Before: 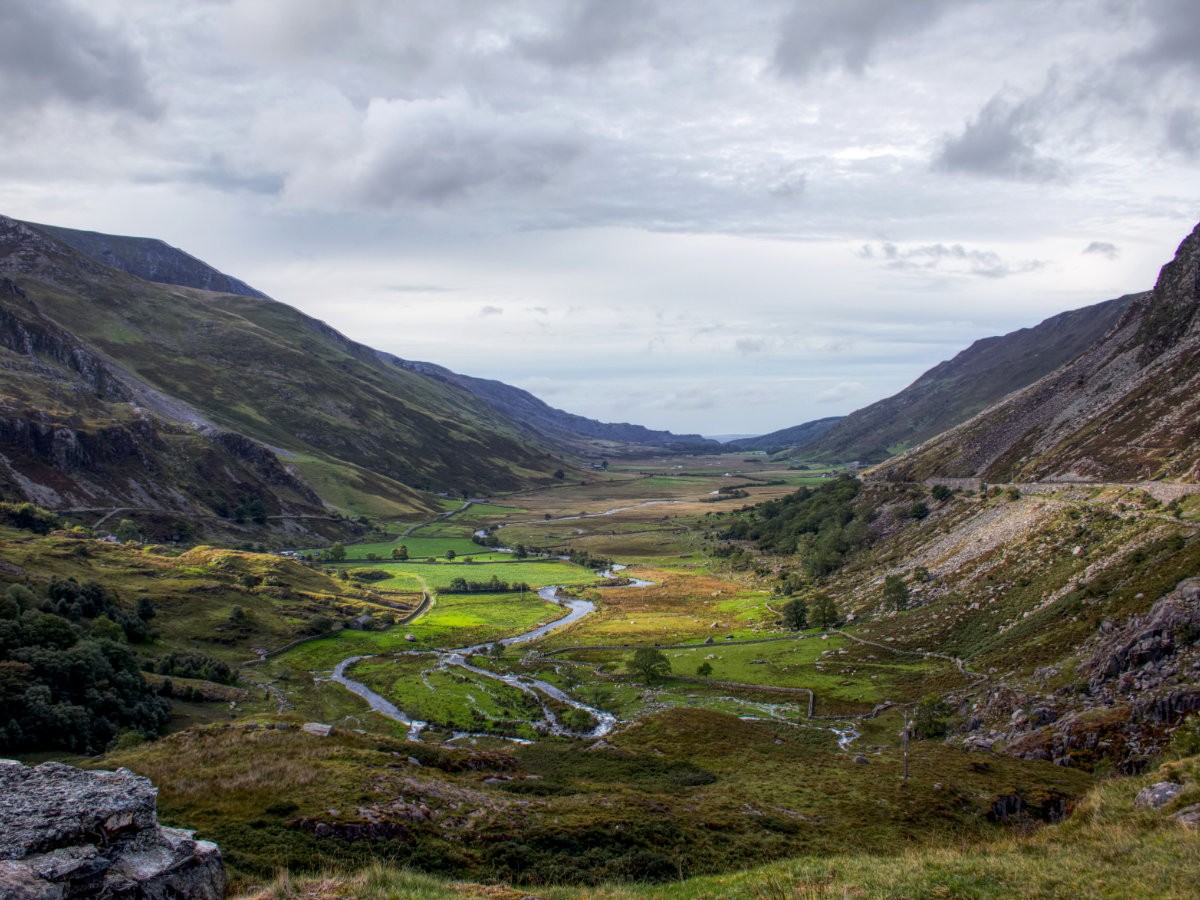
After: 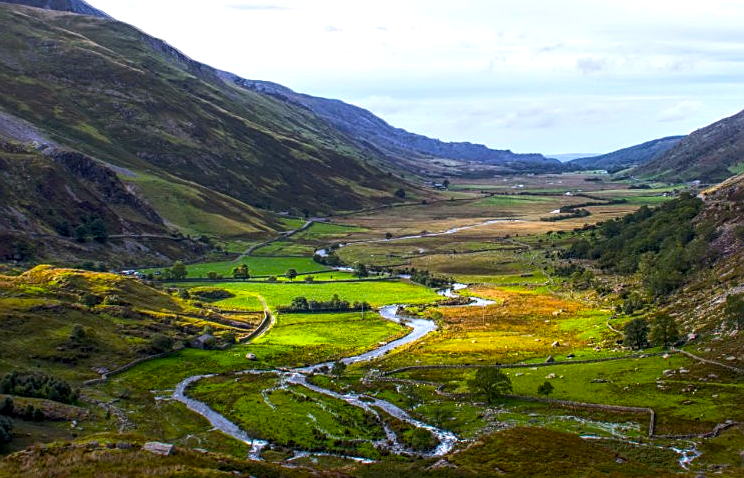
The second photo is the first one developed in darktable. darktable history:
color balance rgb: linear chroma grading › global chroma 15%, perceptual saturation grading › global saturation 30%
tone equalizer: -8 EV 0.001 EV, -7 EV -0.002 EV, -6 EV 0.002 EV, -5 EV -0.03 EV, -4 EV -0.116 EV, -3 EV -0.169 EV, -2 EV 0.24 EV, -1 EV 0.702 EV, +0 EV 0.493 EV
sharpen: on, module defaults
crop: left 13.312%, top 31.28%, right 24.627%, bottom 15.582%
